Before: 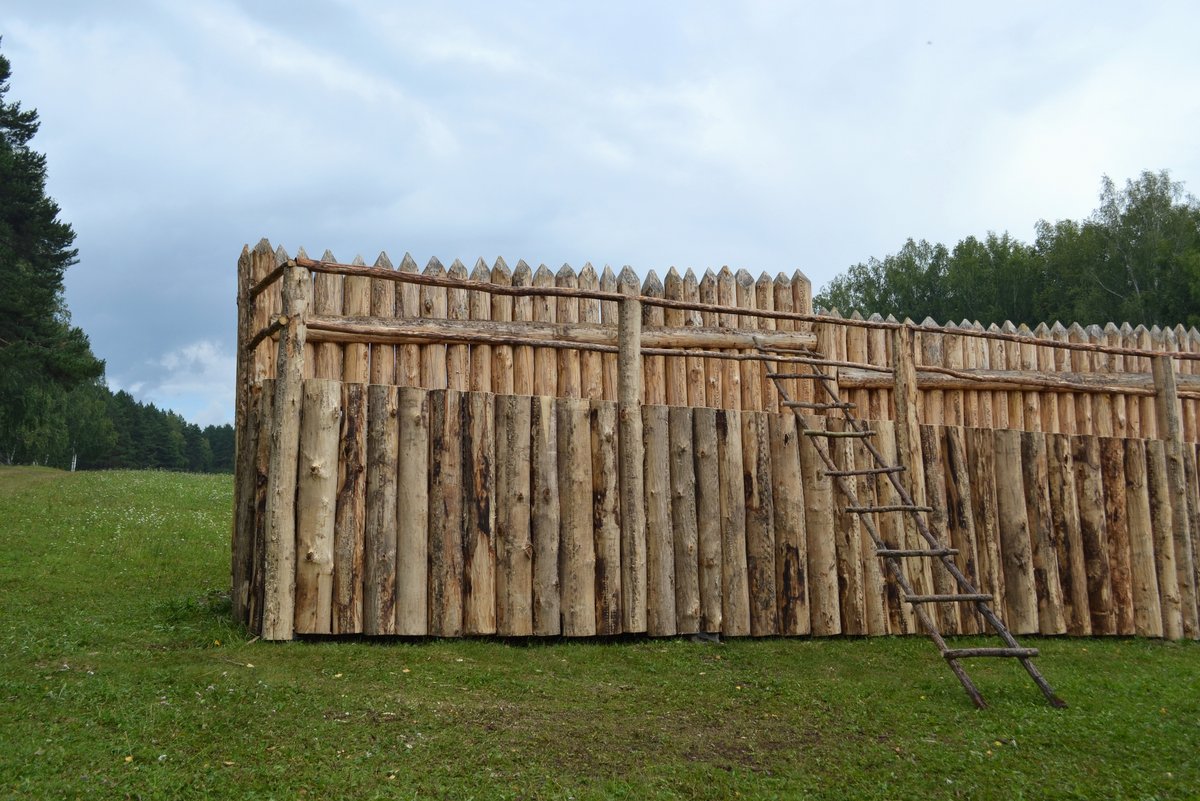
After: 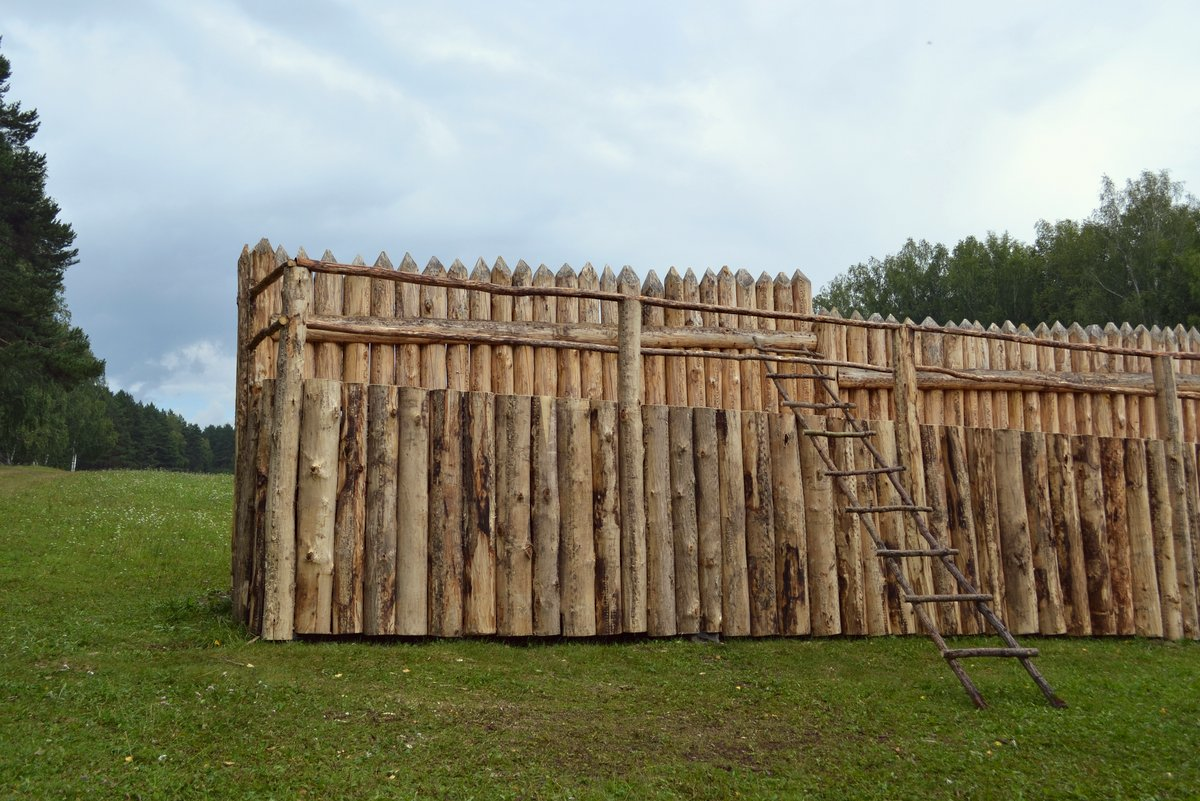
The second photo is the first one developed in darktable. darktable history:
sharpen: radius 5.325, amount 0.312, threshold 26.433
color correction: highlights a* -0.95, highlights b* 4.5, shadows a* 3.55
